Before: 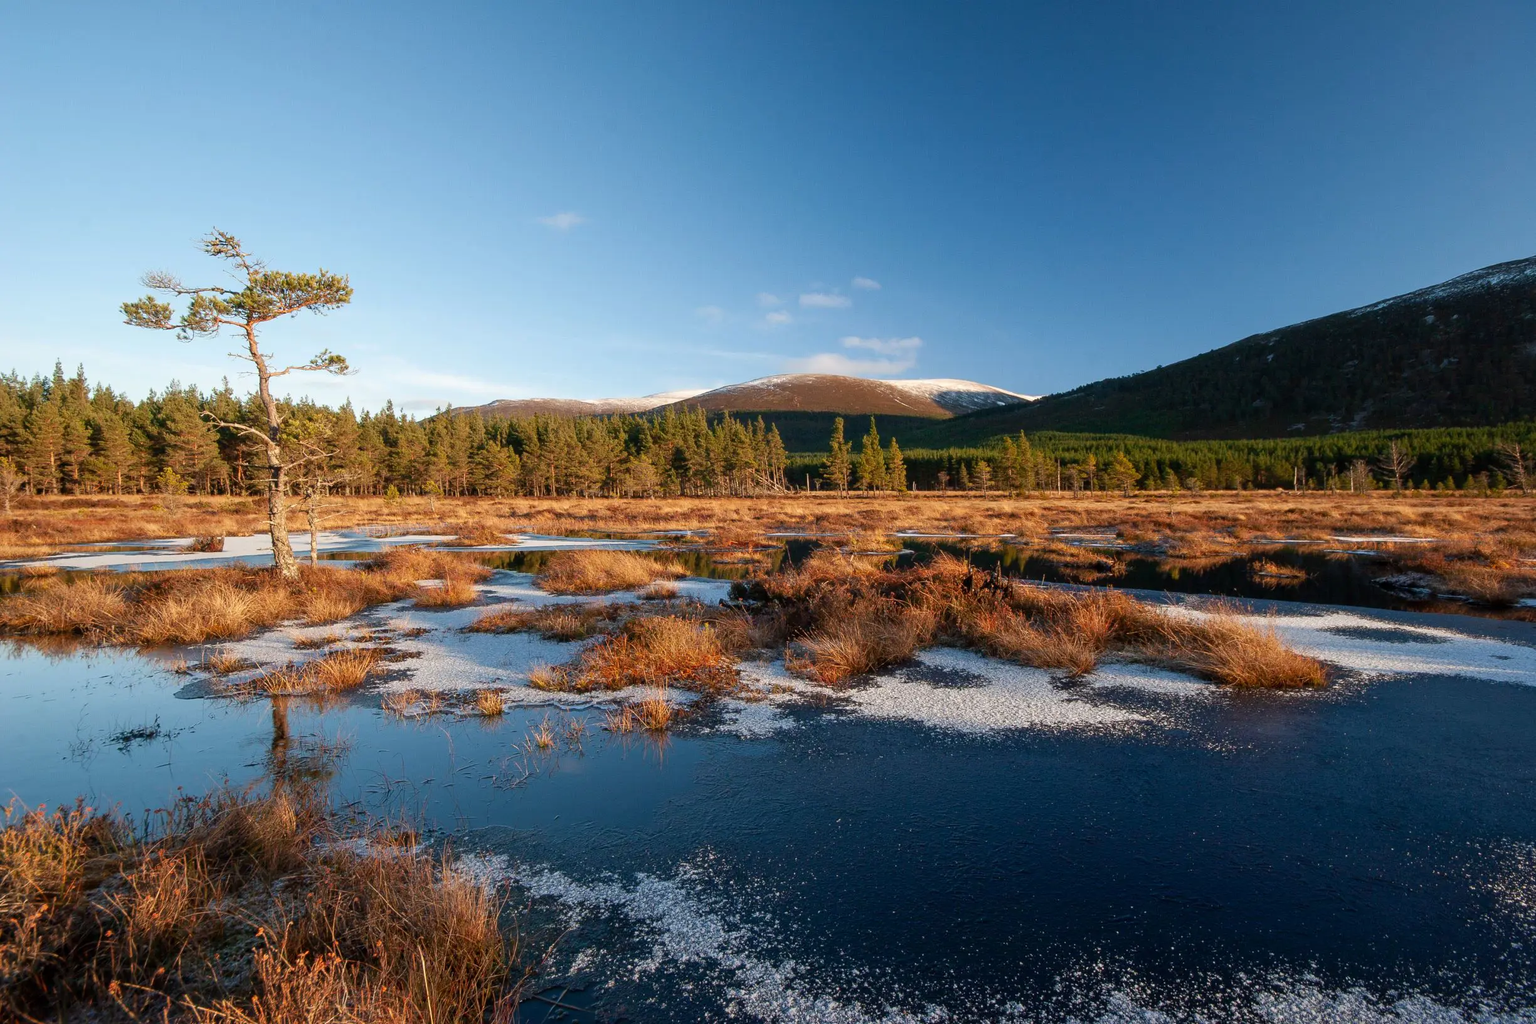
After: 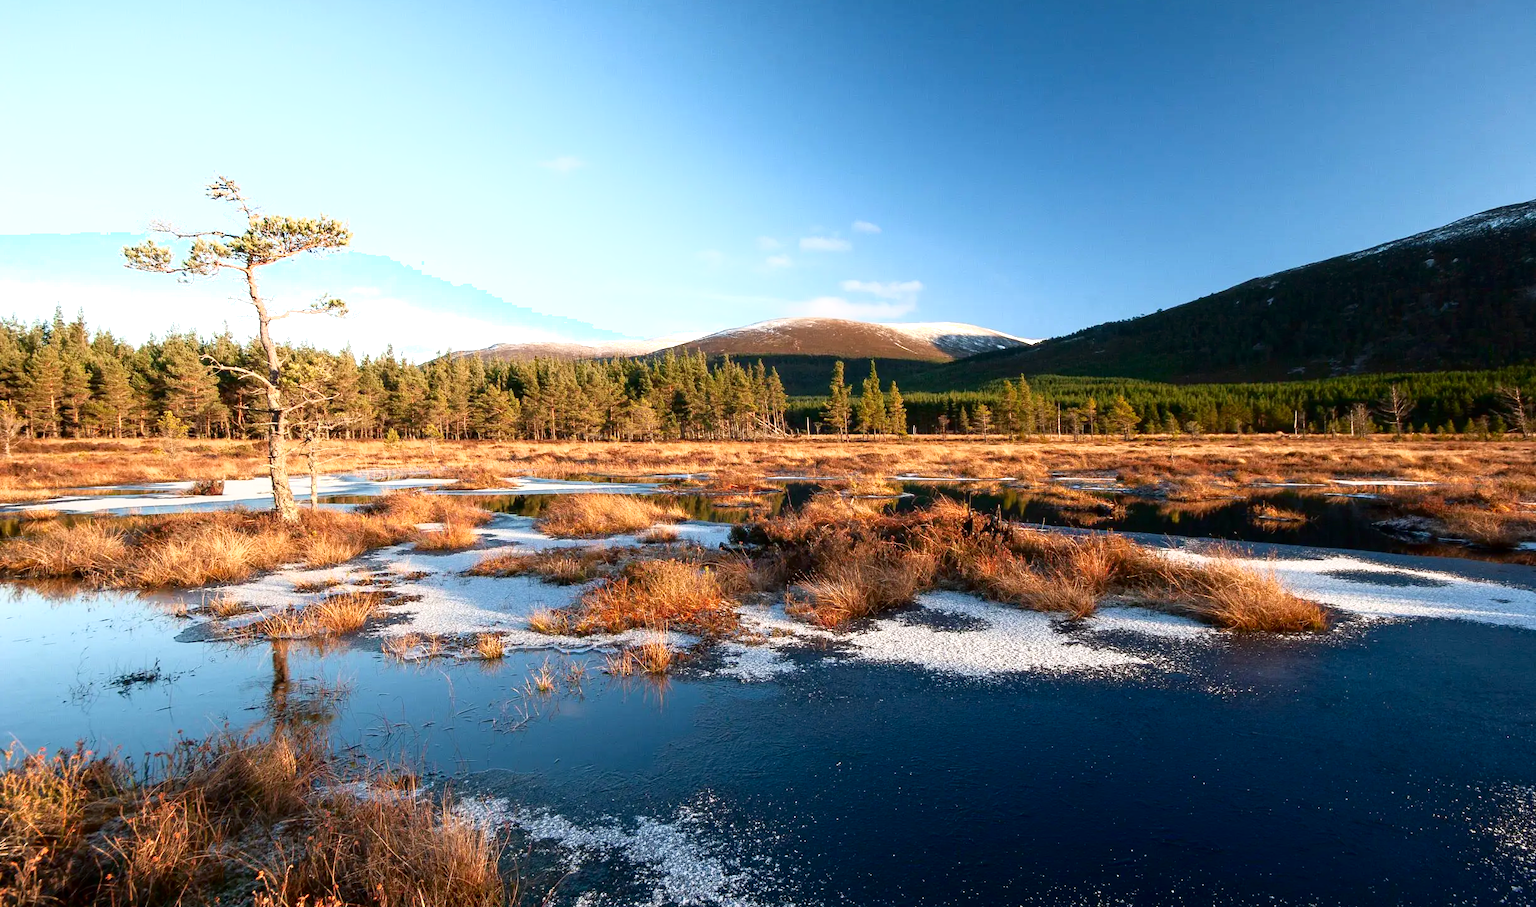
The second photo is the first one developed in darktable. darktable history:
shadows and highlights: shadows -62.73, white point adjustment -5.3, highlights 60.78
exposure: black level correction 0, exposure 0.689 EV, compensate exposure bias true, compensate highlight preservation false
crop and rotate: top 5.569%, bottom 5.759%
